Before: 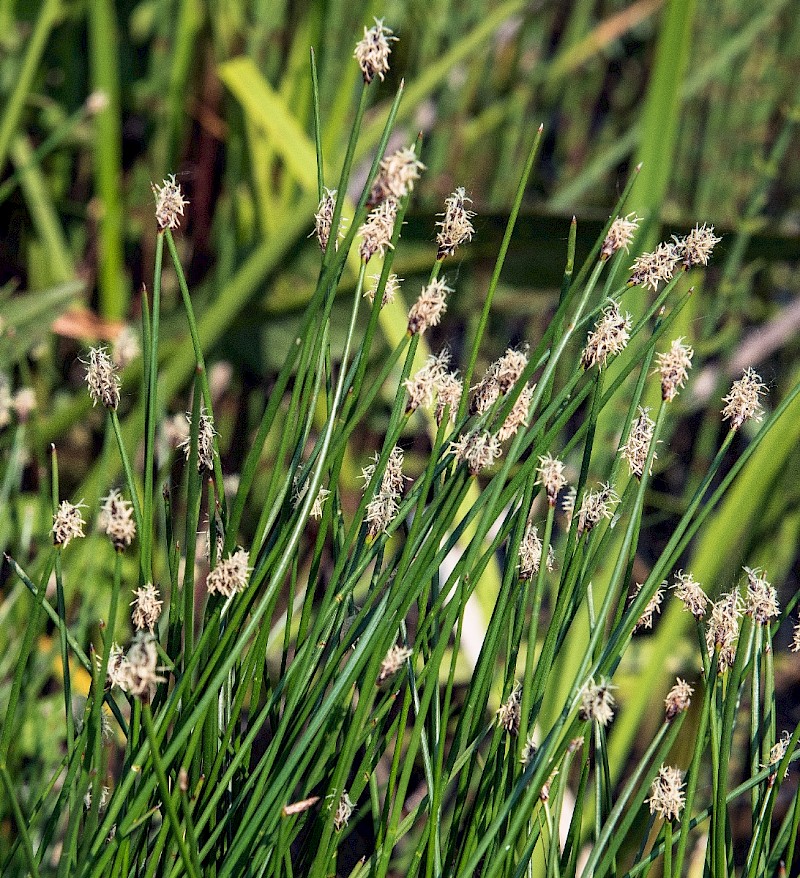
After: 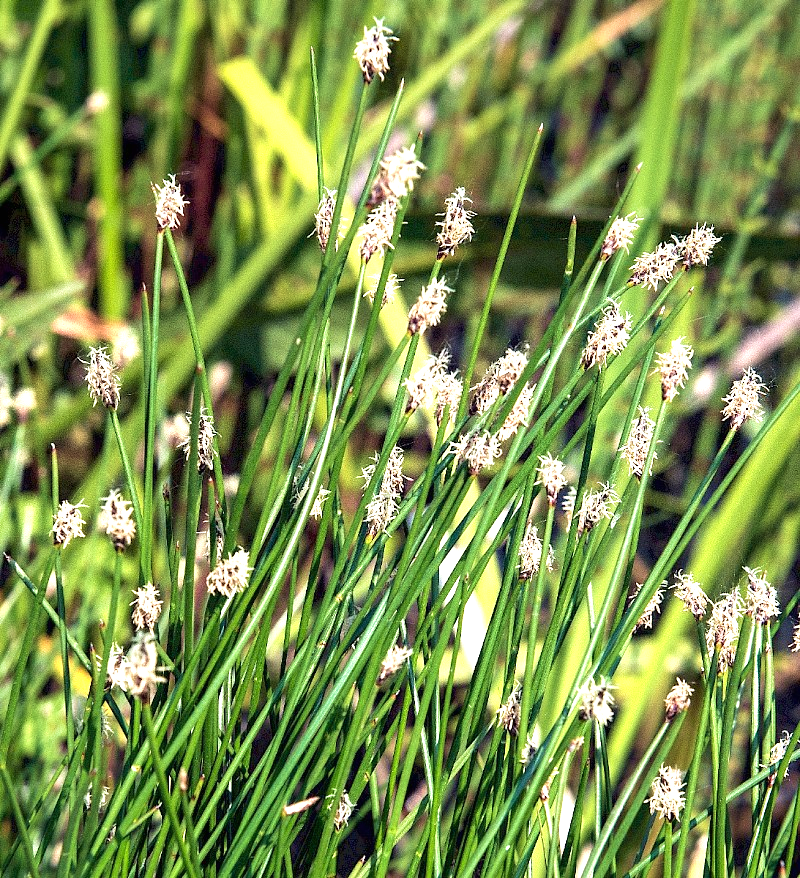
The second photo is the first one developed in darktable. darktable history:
velvia: on, module defaults
exposure: black level correction 0, exposure 1.022 EV, compensate highlight preservation false
